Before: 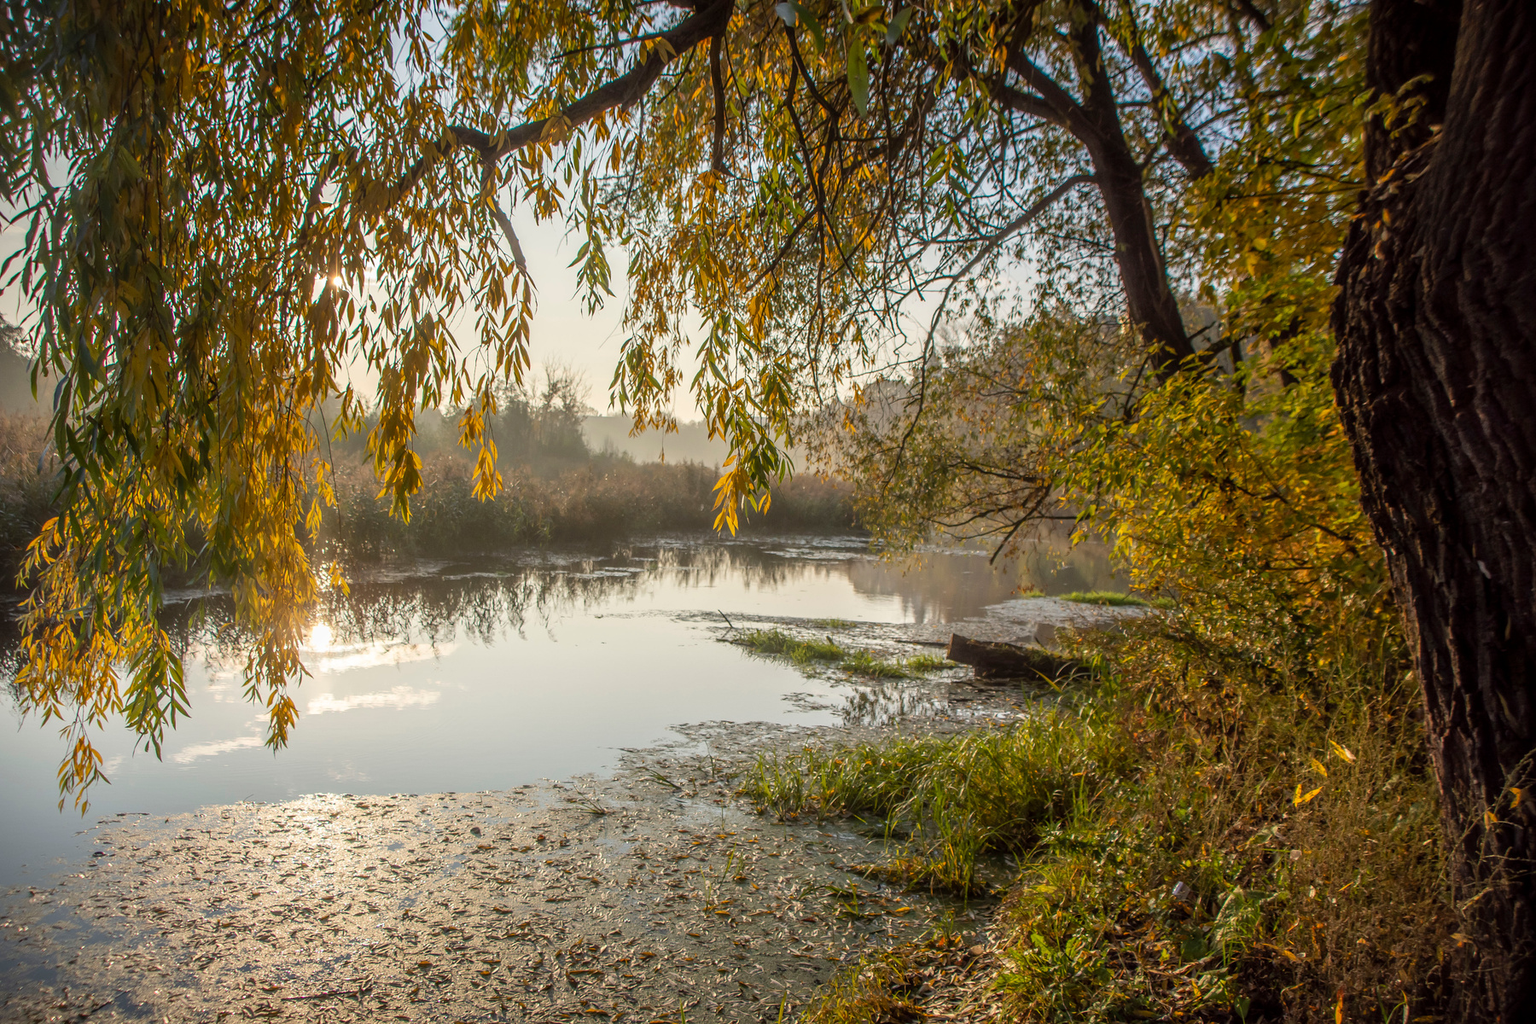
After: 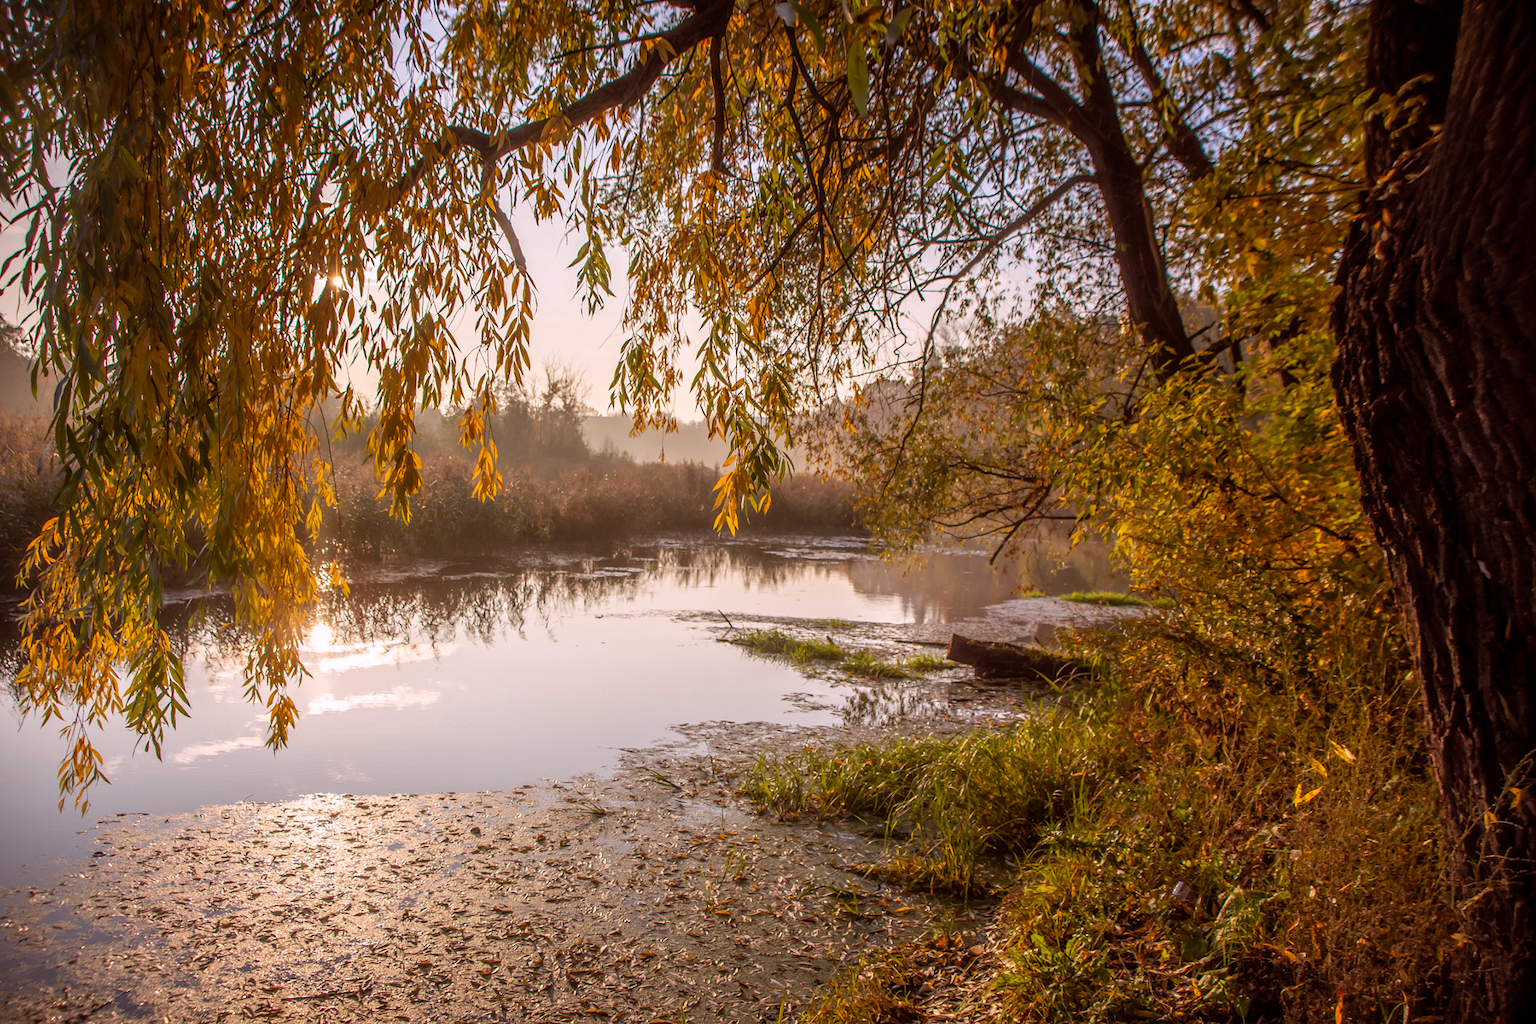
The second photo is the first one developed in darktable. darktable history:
rgb levels: mode RGB, independent channels, levels [[0, 0.5, 1], [0, 0.521, 1], [0, 0.536, 1]]
white balance: red 1.05, blue 1.072
